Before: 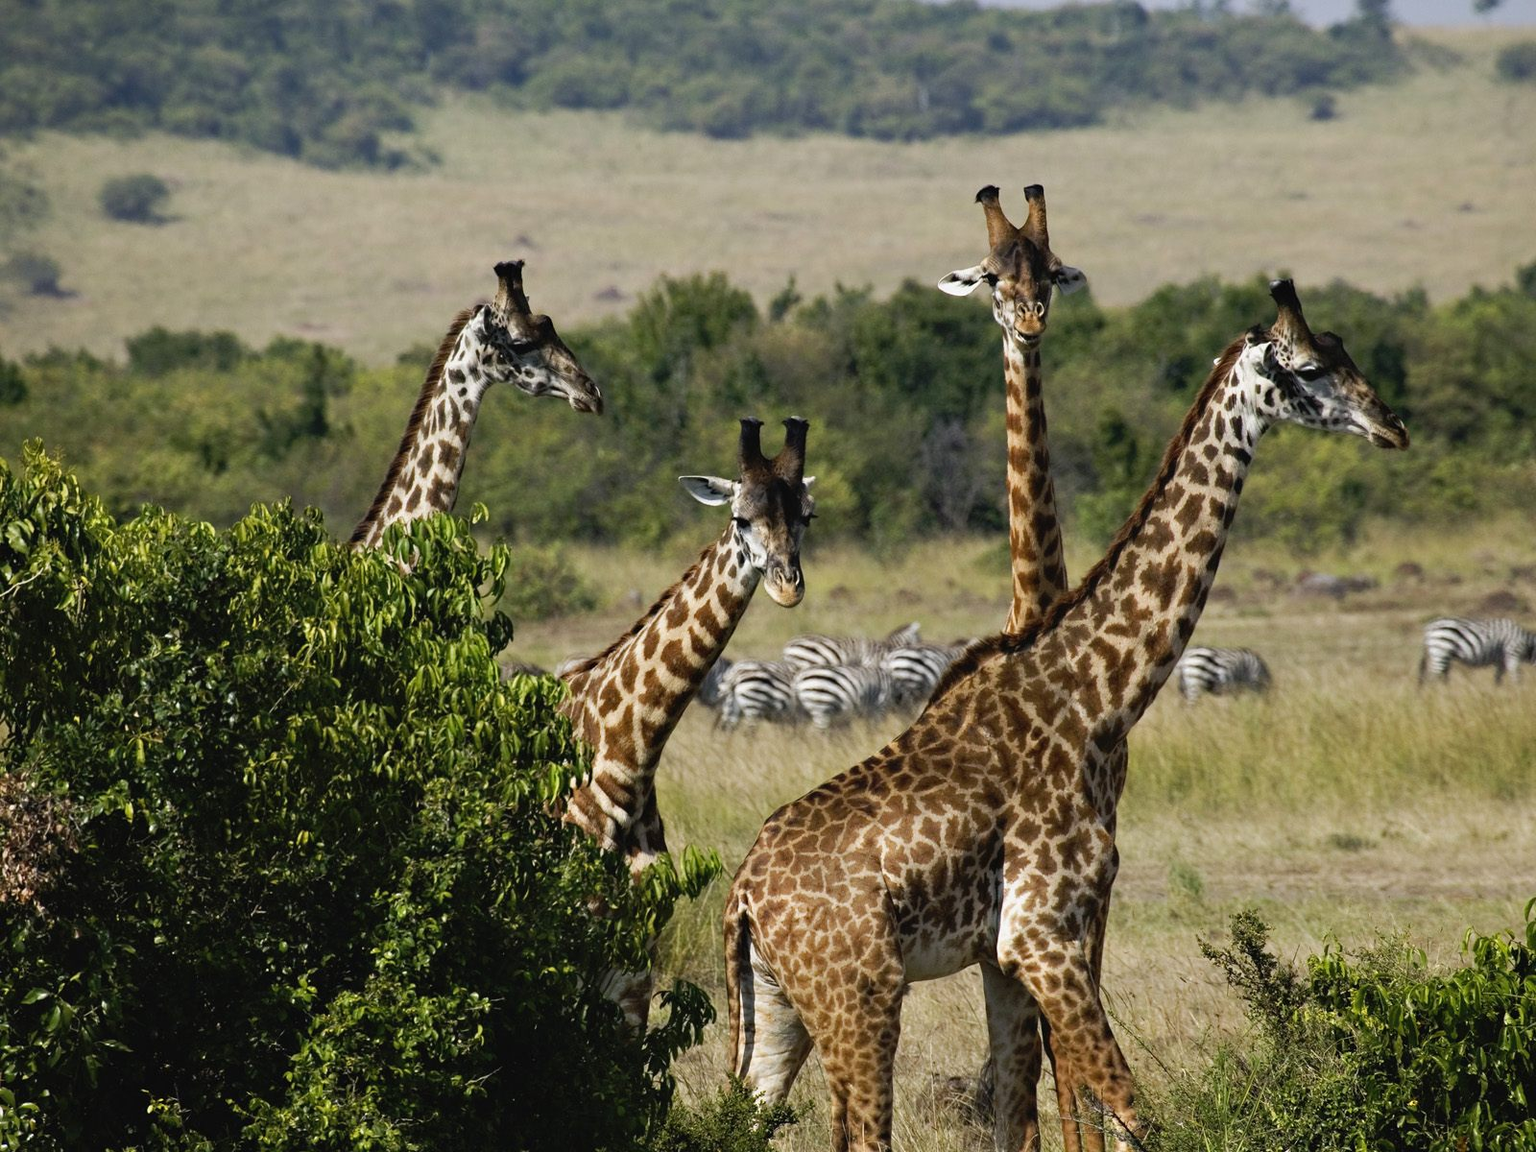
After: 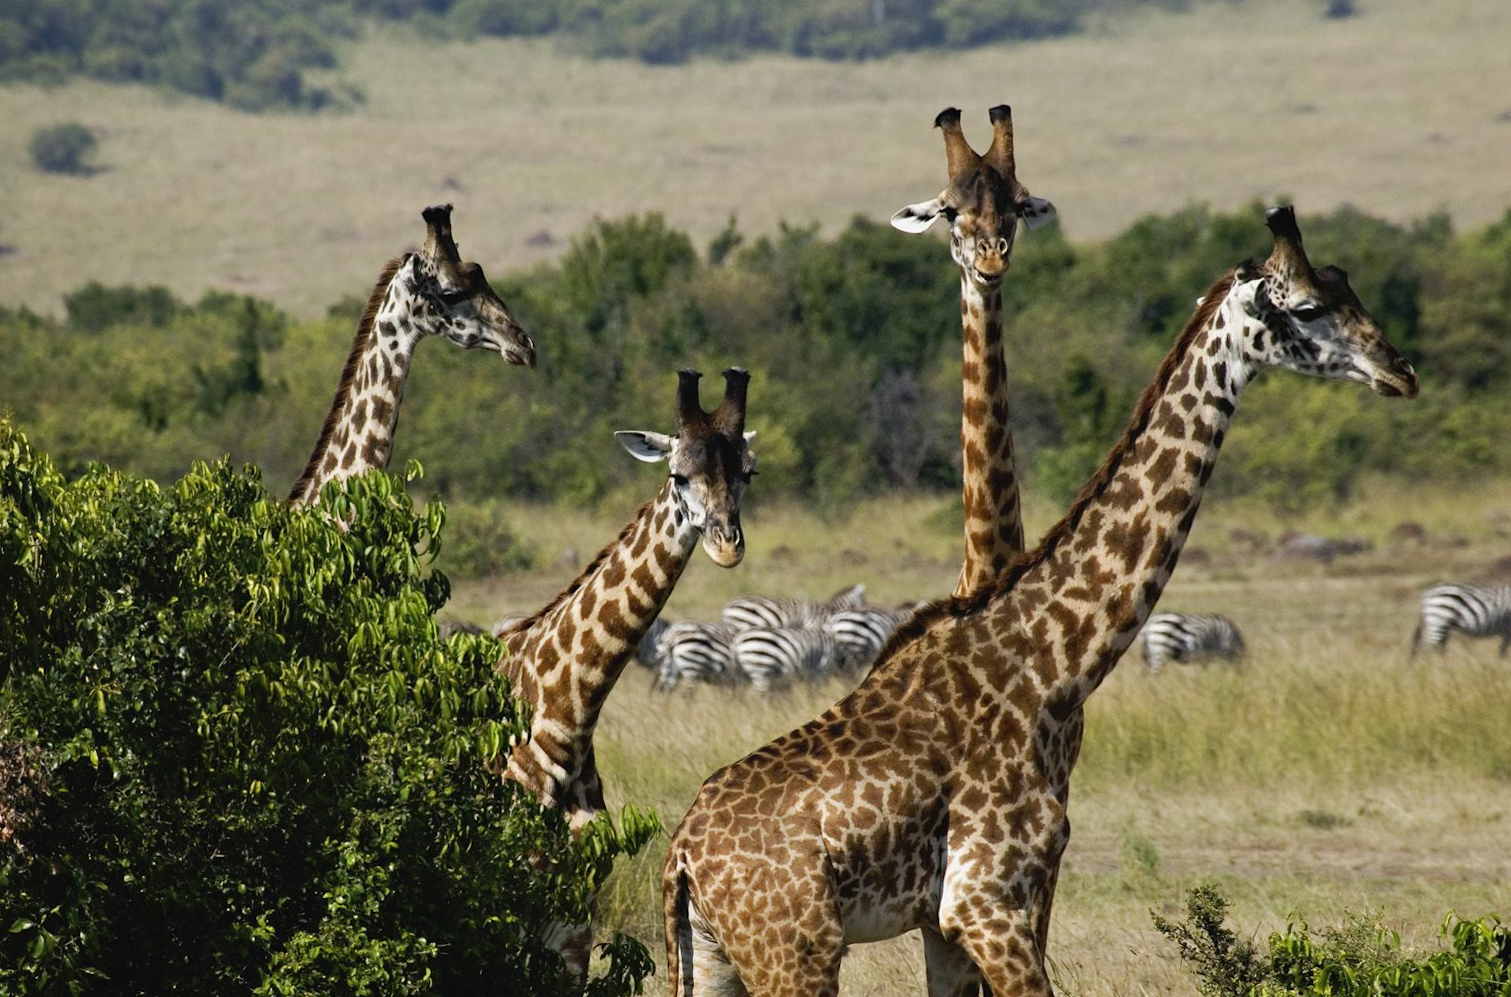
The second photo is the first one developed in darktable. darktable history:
crop and rotate: top 5.609%, bottom 5.609%
rotate and perspective: rotation 0.062°, lens shift (vertical) 0.115, lens shift (horizontal) -0.133, crop left 0.047, crop right 0.94, crop top 0.061, crop bottom 0.94
